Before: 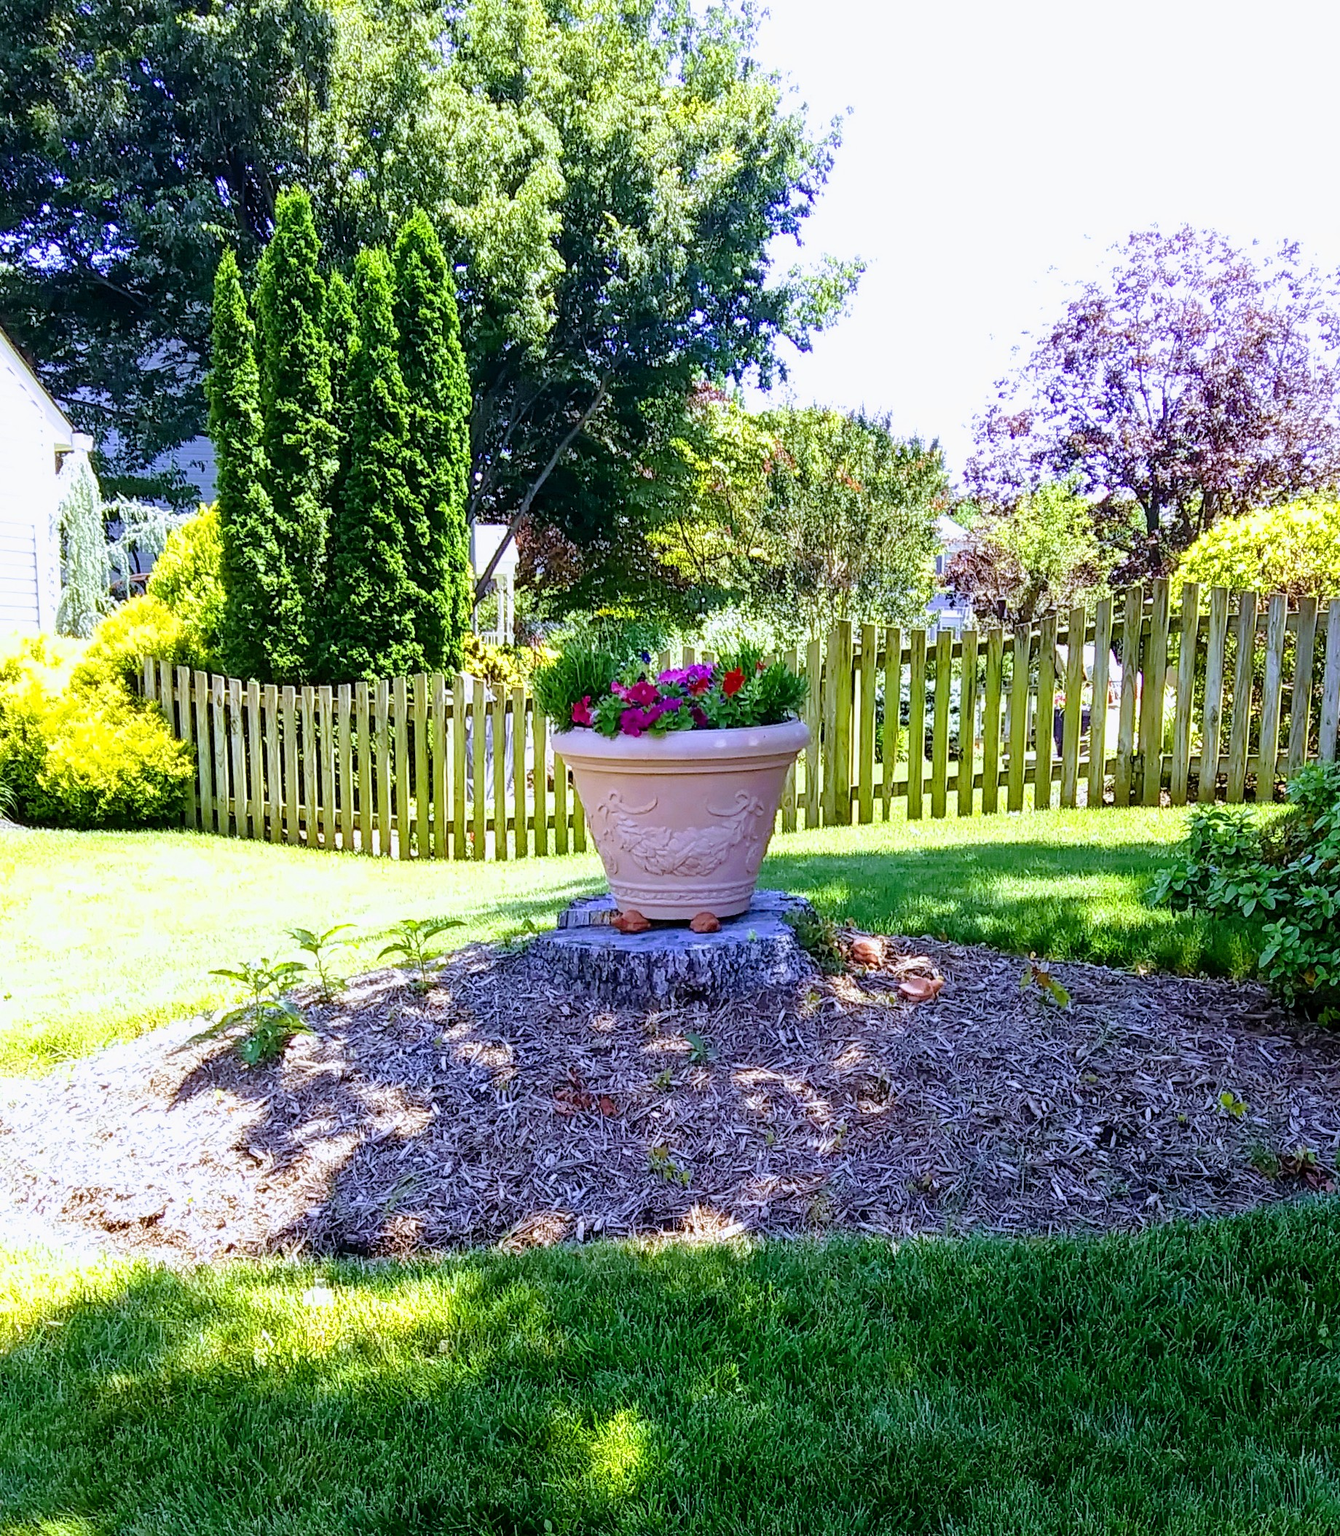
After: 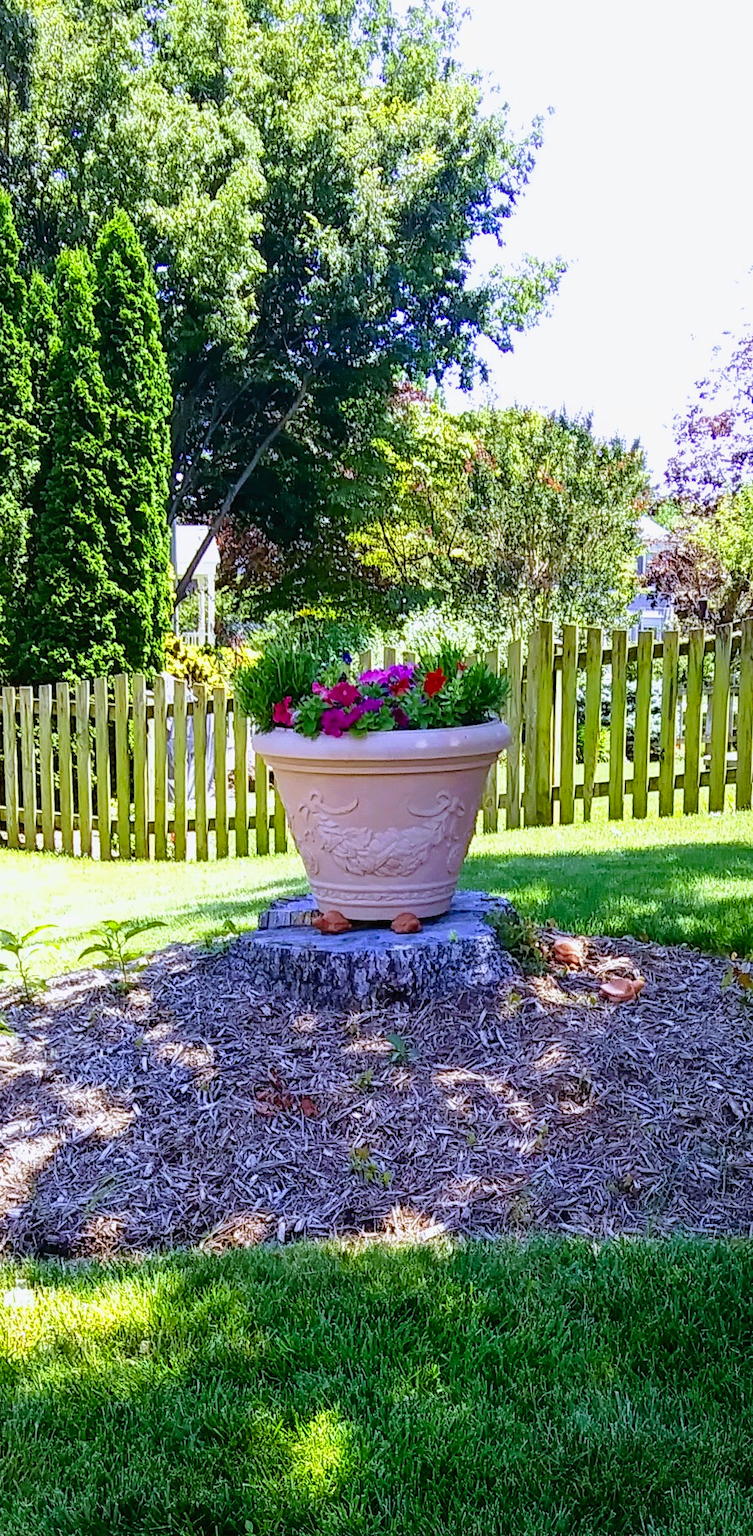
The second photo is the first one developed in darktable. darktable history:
crop and rotate: left 22.411%, right 21.362%
contrast brightness saturation: contrast -0.024, brightness -0.012, saturation 0.036
tone equalizer: -8 EV 0.045 EV, edges refinement/feathering 500, mask exposure compensation -1.57 EV, preserve details no
